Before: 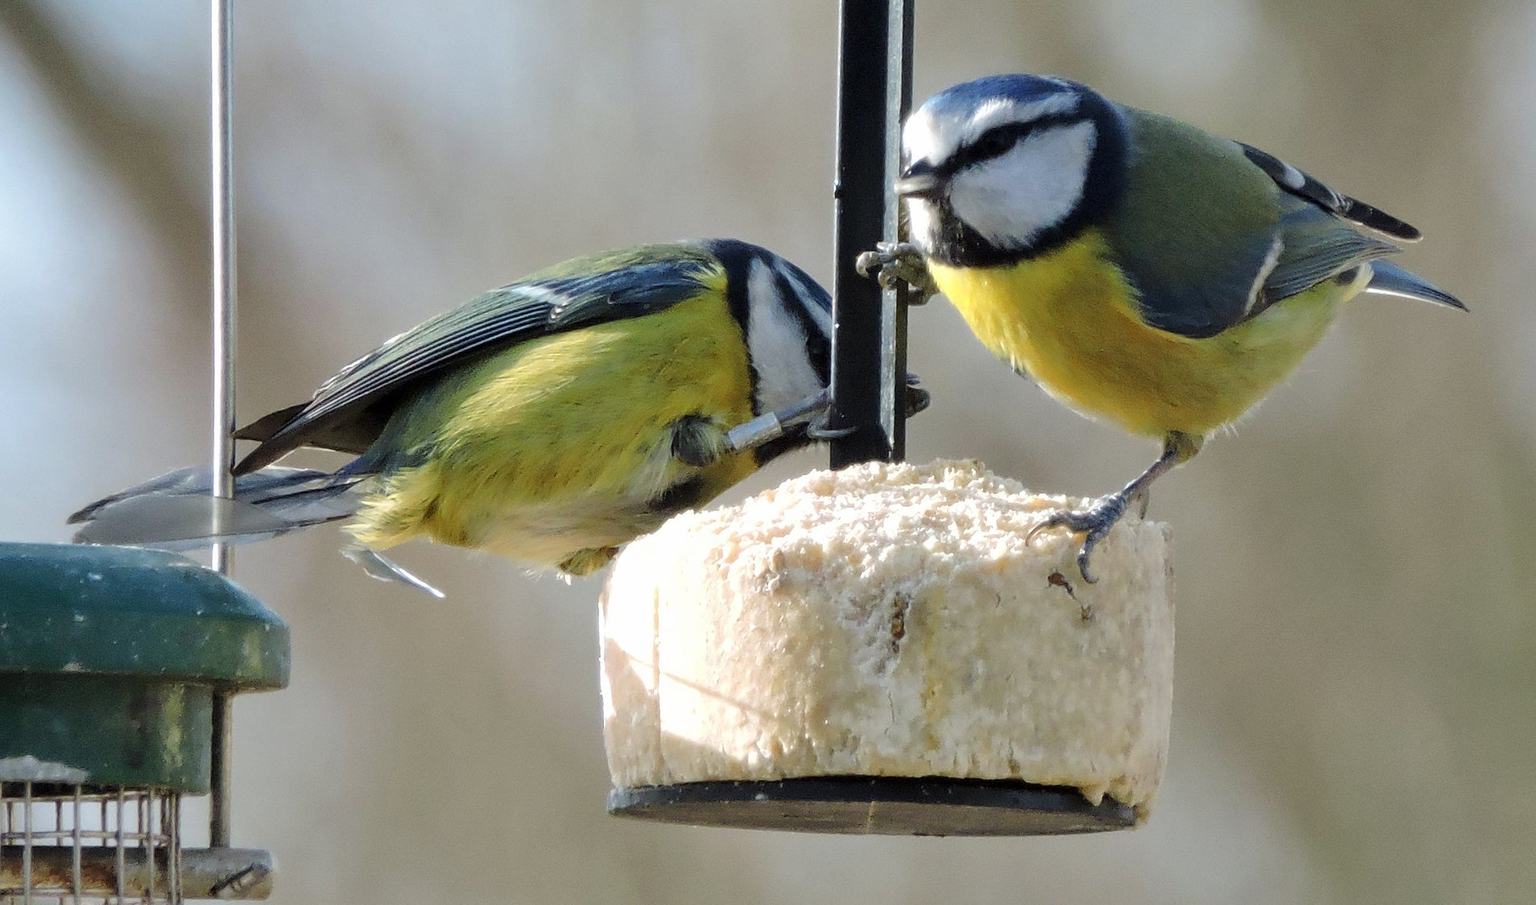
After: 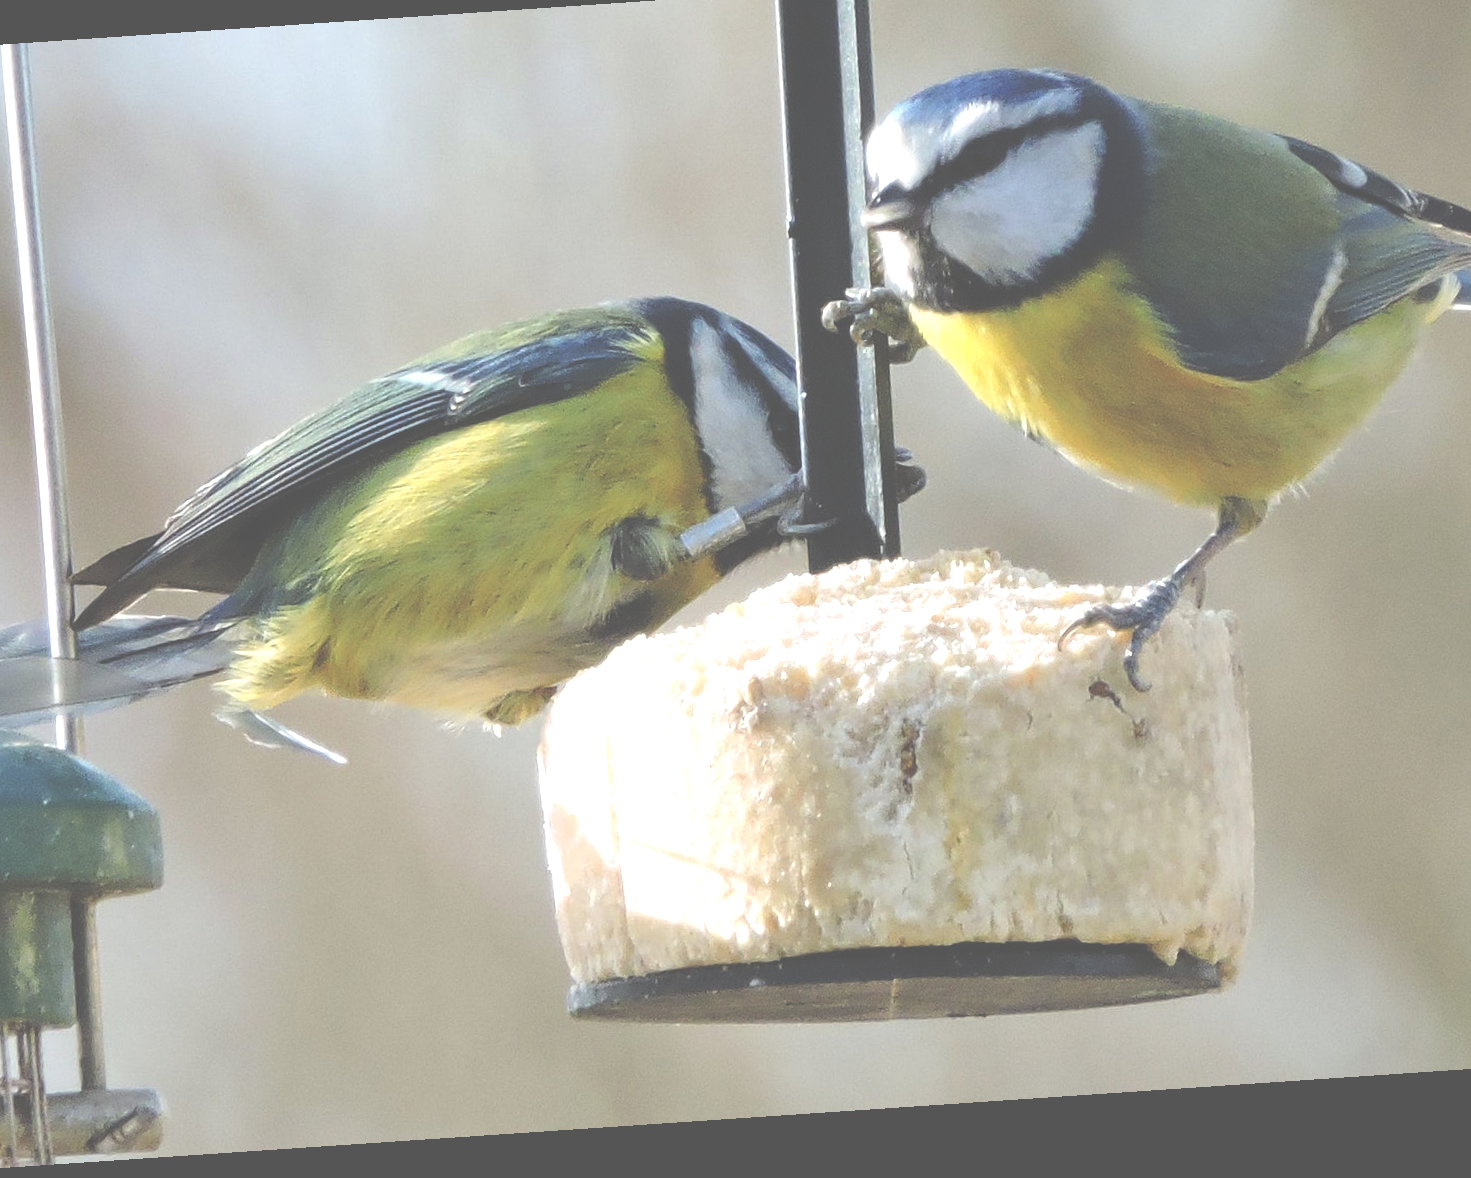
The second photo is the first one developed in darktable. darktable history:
crop and rotate: left 13.15%, top 5.251%, right 12.609%
exposure: black level correction -0.071, exposure 0.5 EV, compensate highlight preservation false
rotate and perspective: rotation -4.2°, shear 0.006, automatic cropping off
